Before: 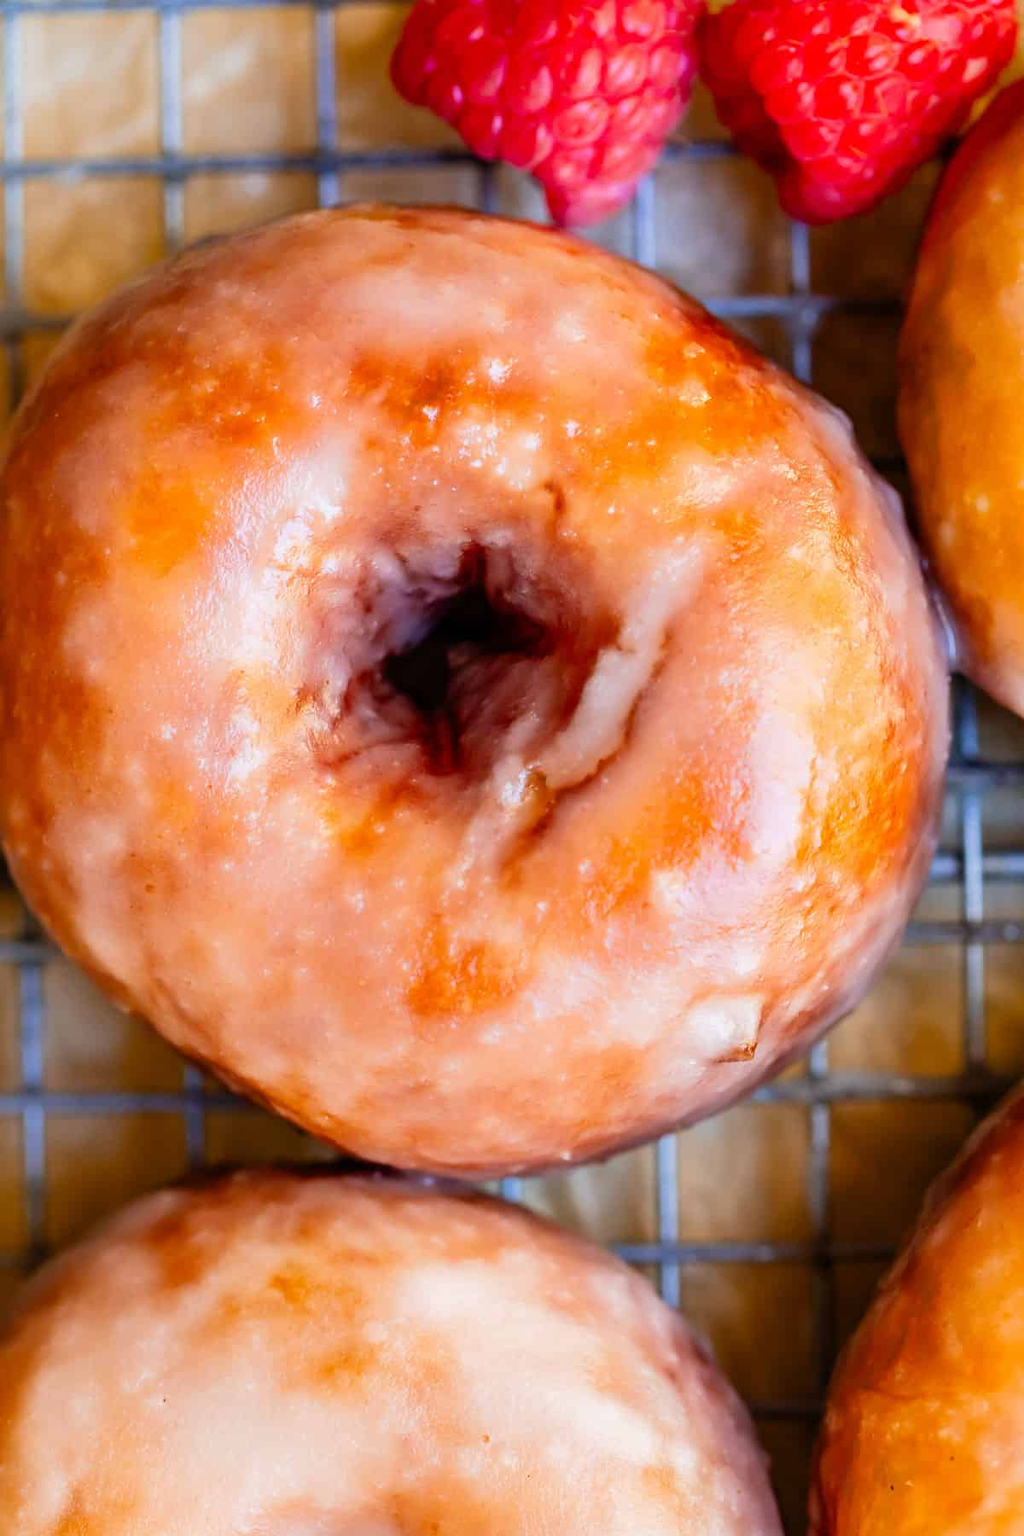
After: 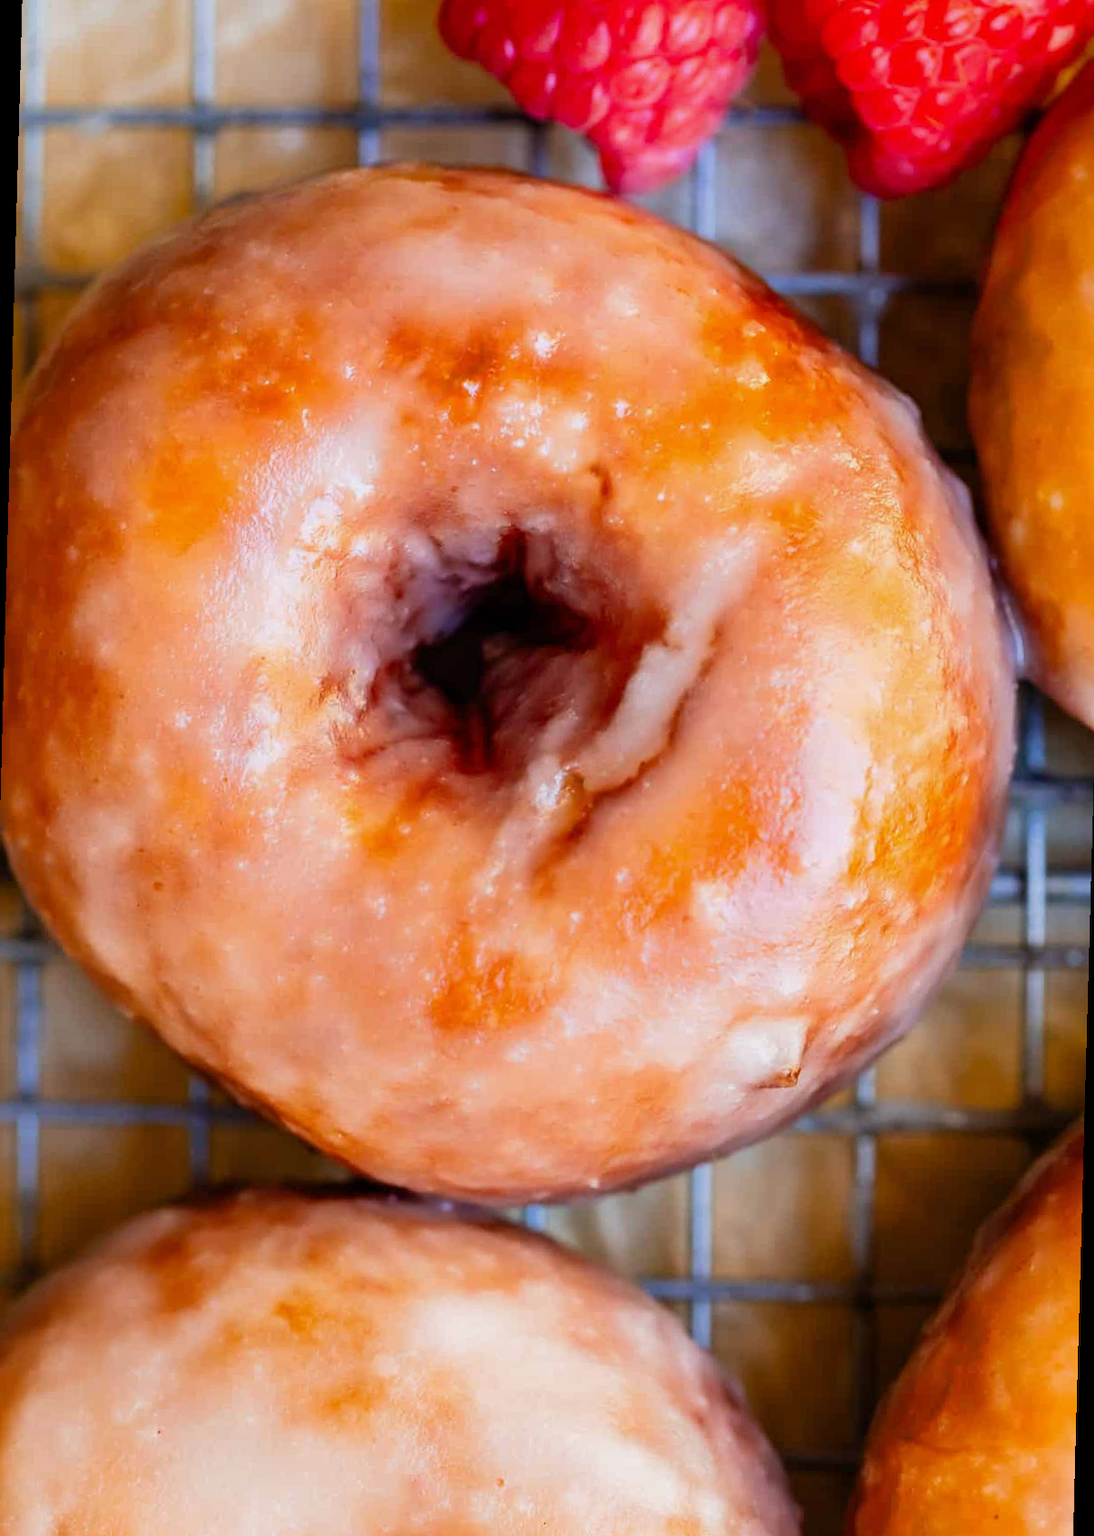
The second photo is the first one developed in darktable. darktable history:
exposure: exposure -0.116 EV, compensate exposure bias true, compensate highlight preservation false
rotate and perspective: rotation 1.57°, crop left 0.018, crop right 0.982, crop top 0.039, crop bottom 0.961
